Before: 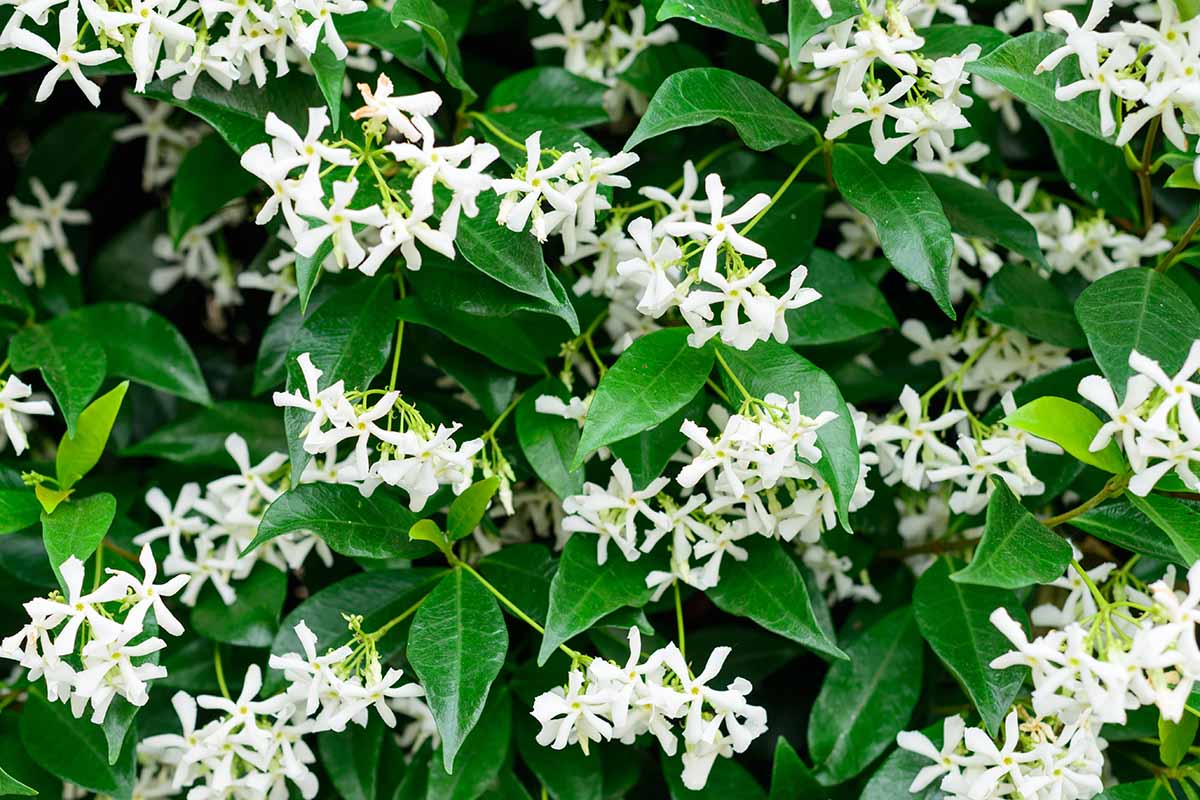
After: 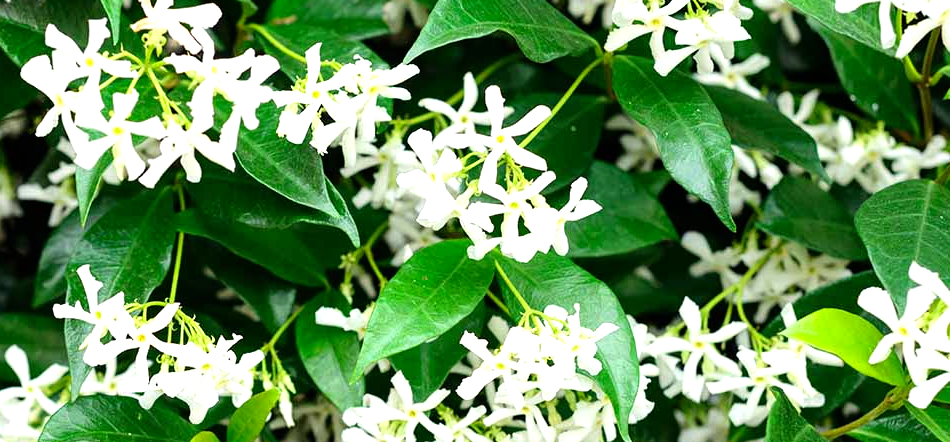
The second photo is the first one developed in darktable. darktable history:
color balance rgb: perceptual saturation grading › global saturation 0.541%, global vibrance 10.968%
crop: left 18.368%, top 11.077%, right 2.449%, bottom 33.571%
tone equalizer: -8 EV -0.722 EV, -7 EV -0.737 EV, -6 EV -0.615 EV, -5 EV -0.403 EV, -3 EV 0.386 EV, -2 EV 0.6 EV, -1 EV 0.692 EV, +0 EV 0.727 EV, luminance estimator HSV value / RGB max
